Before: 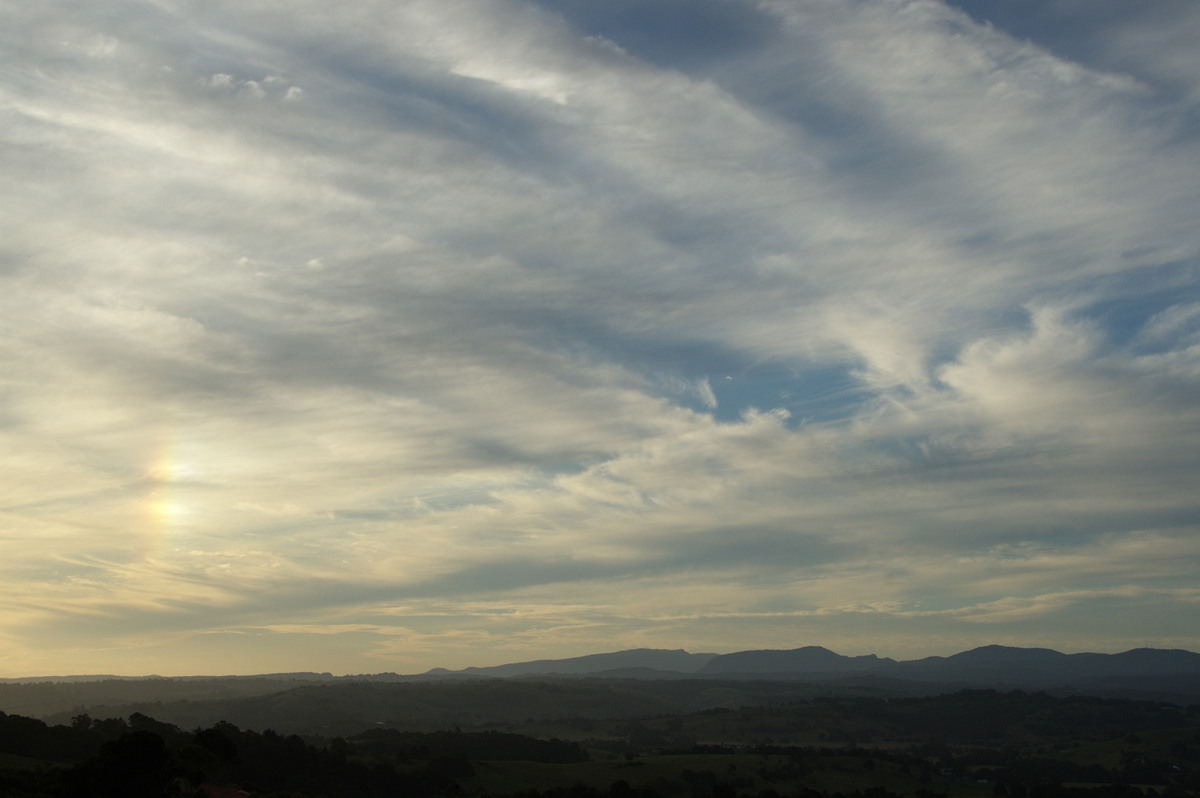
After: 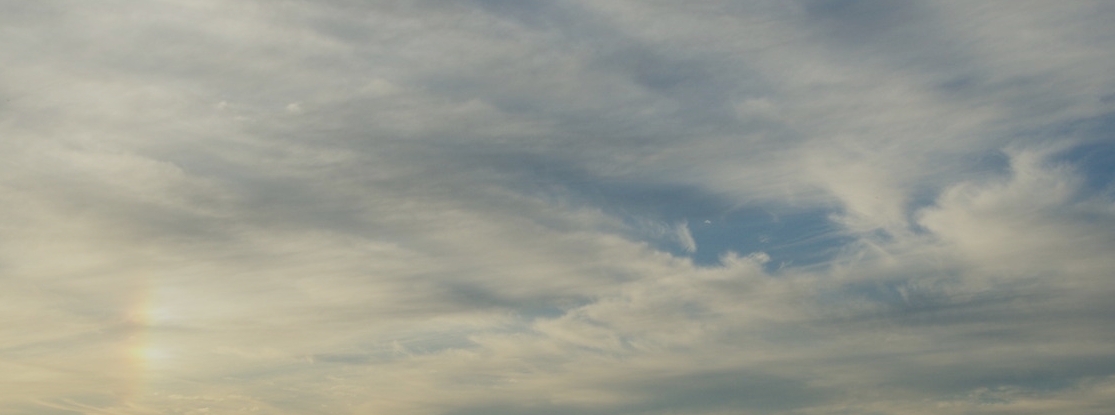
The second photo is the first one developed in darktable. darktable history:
crop: left 1.75%, top 19.619%, right 5.33%, bottom 28.329%
filmic rgb: black relative exposure -7.65 EV, white relative exposure 4.56 EV, hardness 3.61
